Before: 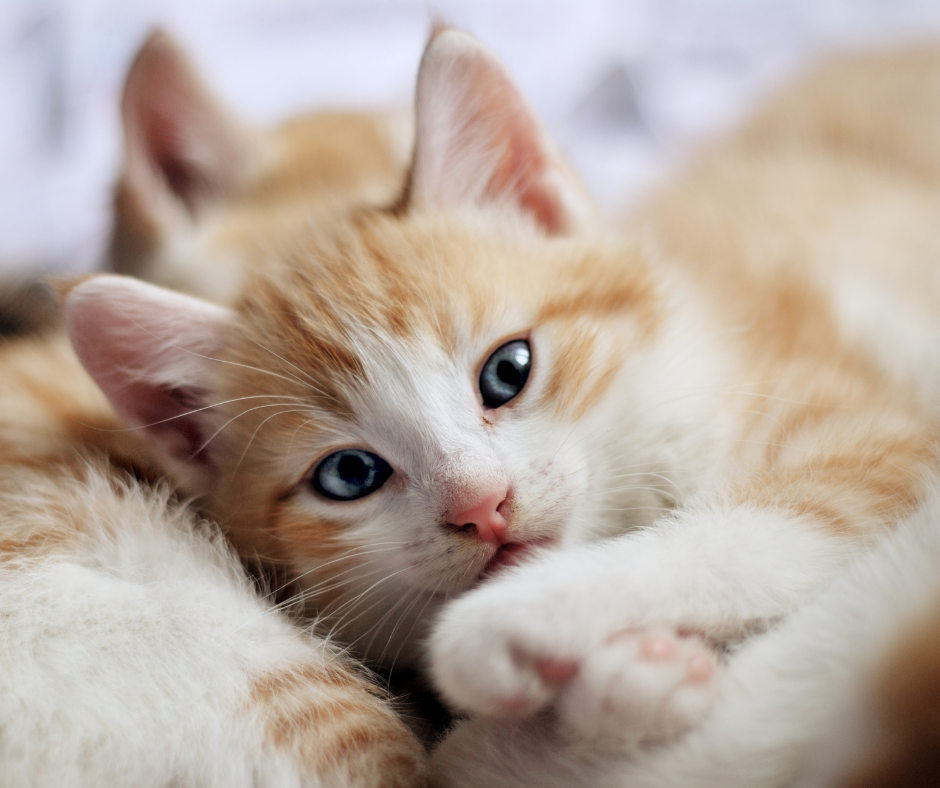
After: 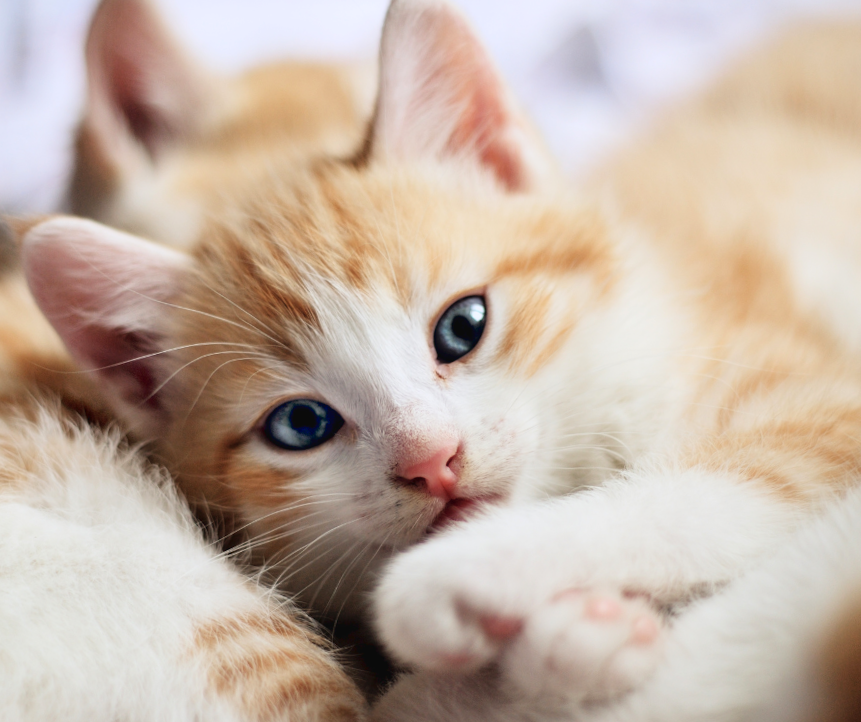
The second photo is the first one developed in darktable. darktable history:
crop and rotate: angle -1.96°, left 3.097%, top 4.154%, right 1.586%, bottom 0.529%
tone curve: curves: ch0 [(0, 0.028) (0.138, 0.156) (0.468, 0.516) (0.754, 0.823) (1, 1)], color space Lab, linked channels, preserve colors none
